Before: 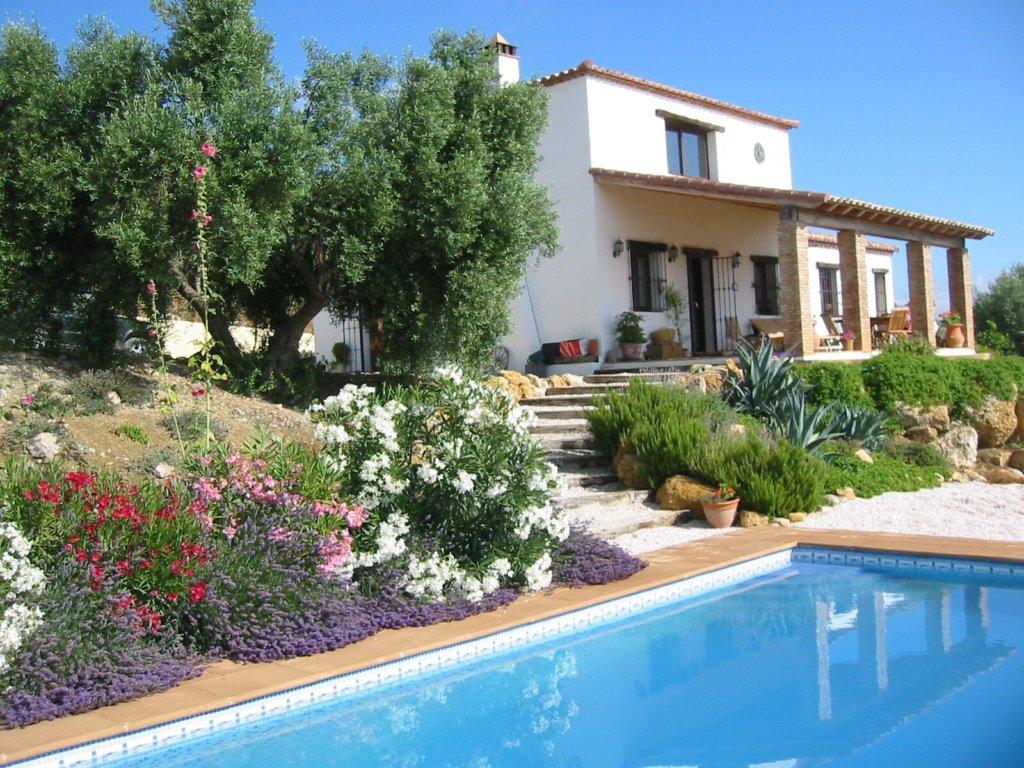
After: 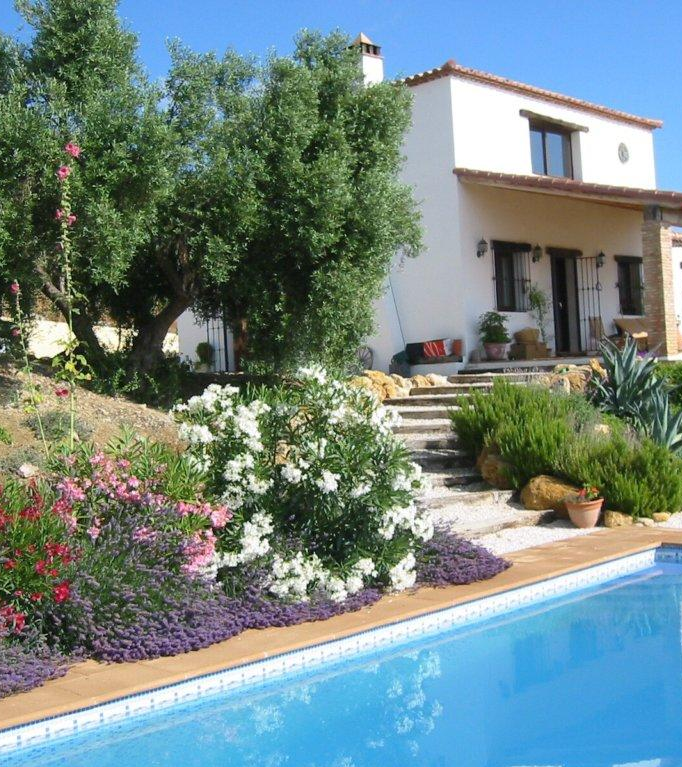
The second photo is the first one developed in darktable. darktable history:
crop and rotate: left 13.359%, right 19.975%
